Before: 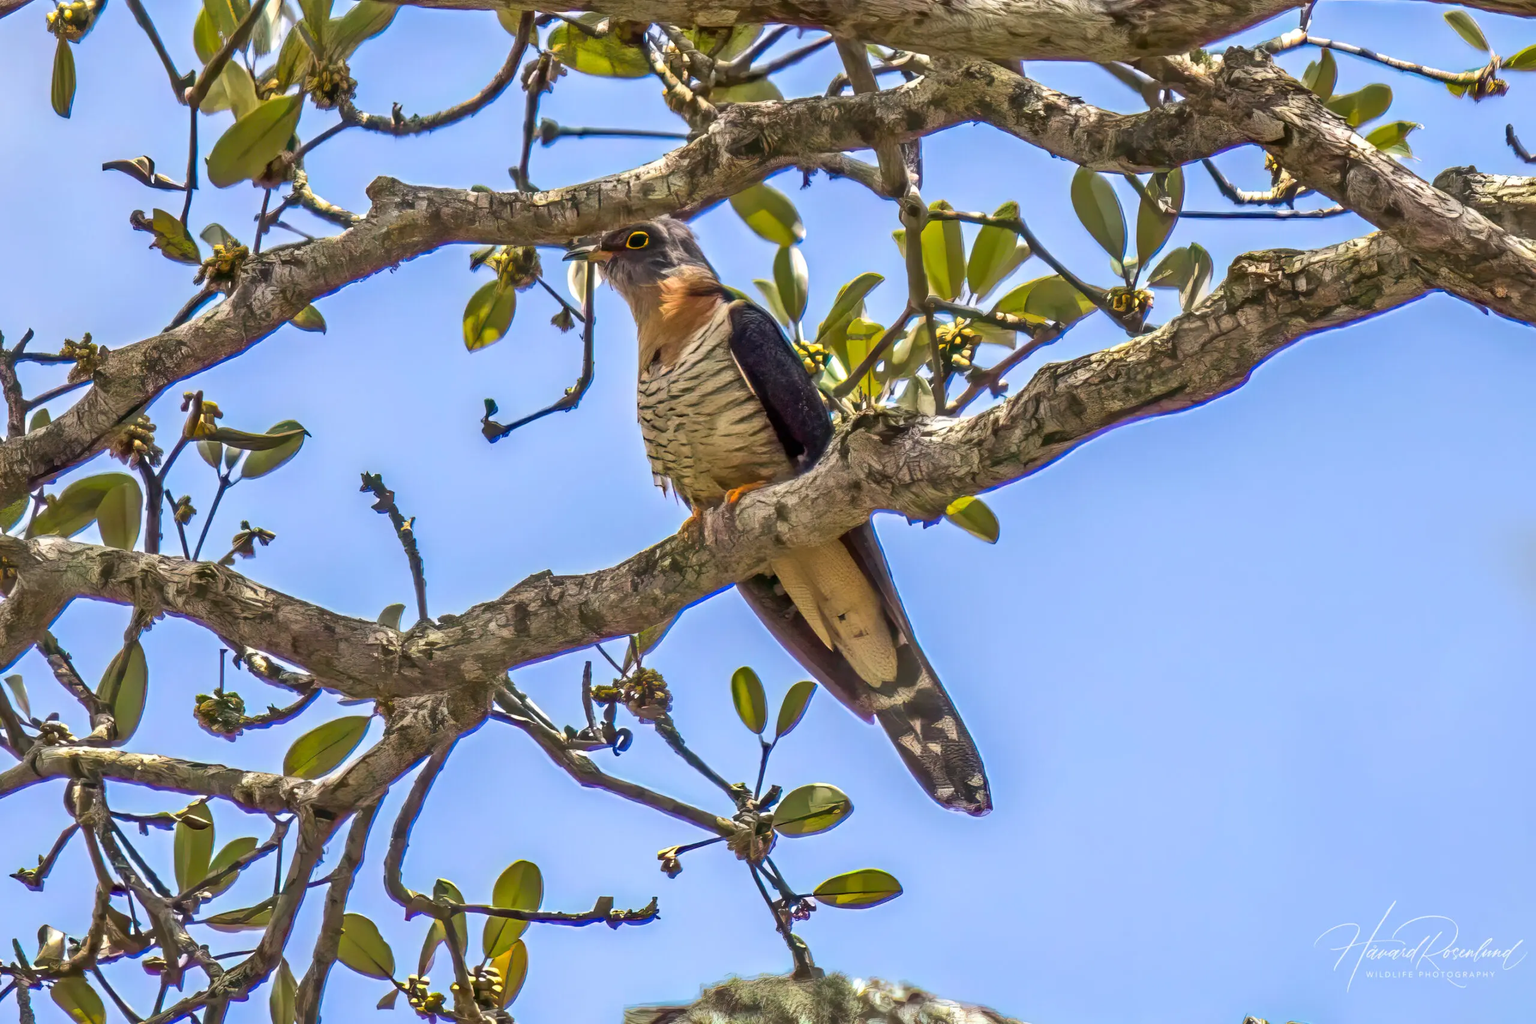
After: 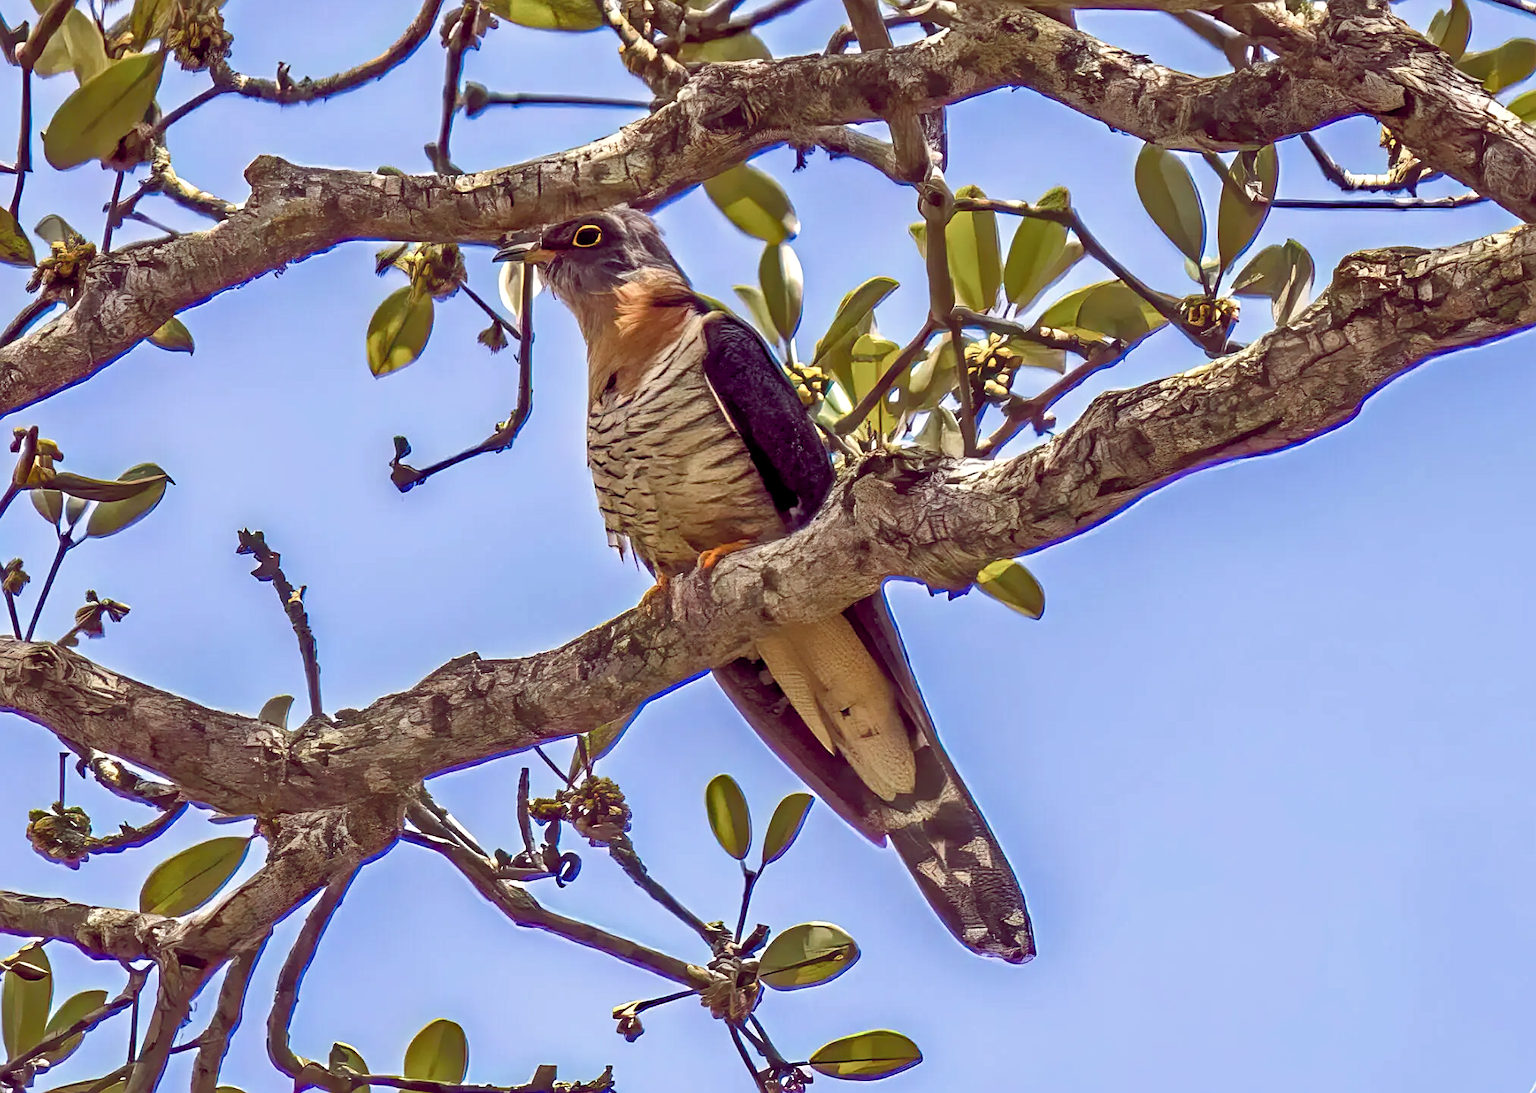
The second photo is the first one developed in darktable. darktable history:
sharpen: on, module defaults
crop: left 11.253%, top 5.251%, right 9.596%, bottom 10.18%
color balance rgb: global offset › chroma 0.288%, global offset › hue 317.85°, linear chroma grading › global chroma -15.463%, perceptual saturation grading › global saturation 20%, perceptual saturation grading › highlights -24.737%, perceptual saturation grading › shadows 25.977%
color zones: curves: ch0 [(0.25, 0.5) (0.428, 0.473) (0.75, 0.5)]; ch1 [(0.243, 0.479) (0.398, 0.452) (0.75, 0.5)]
haze removal: compatibility mode true, adaptive false
